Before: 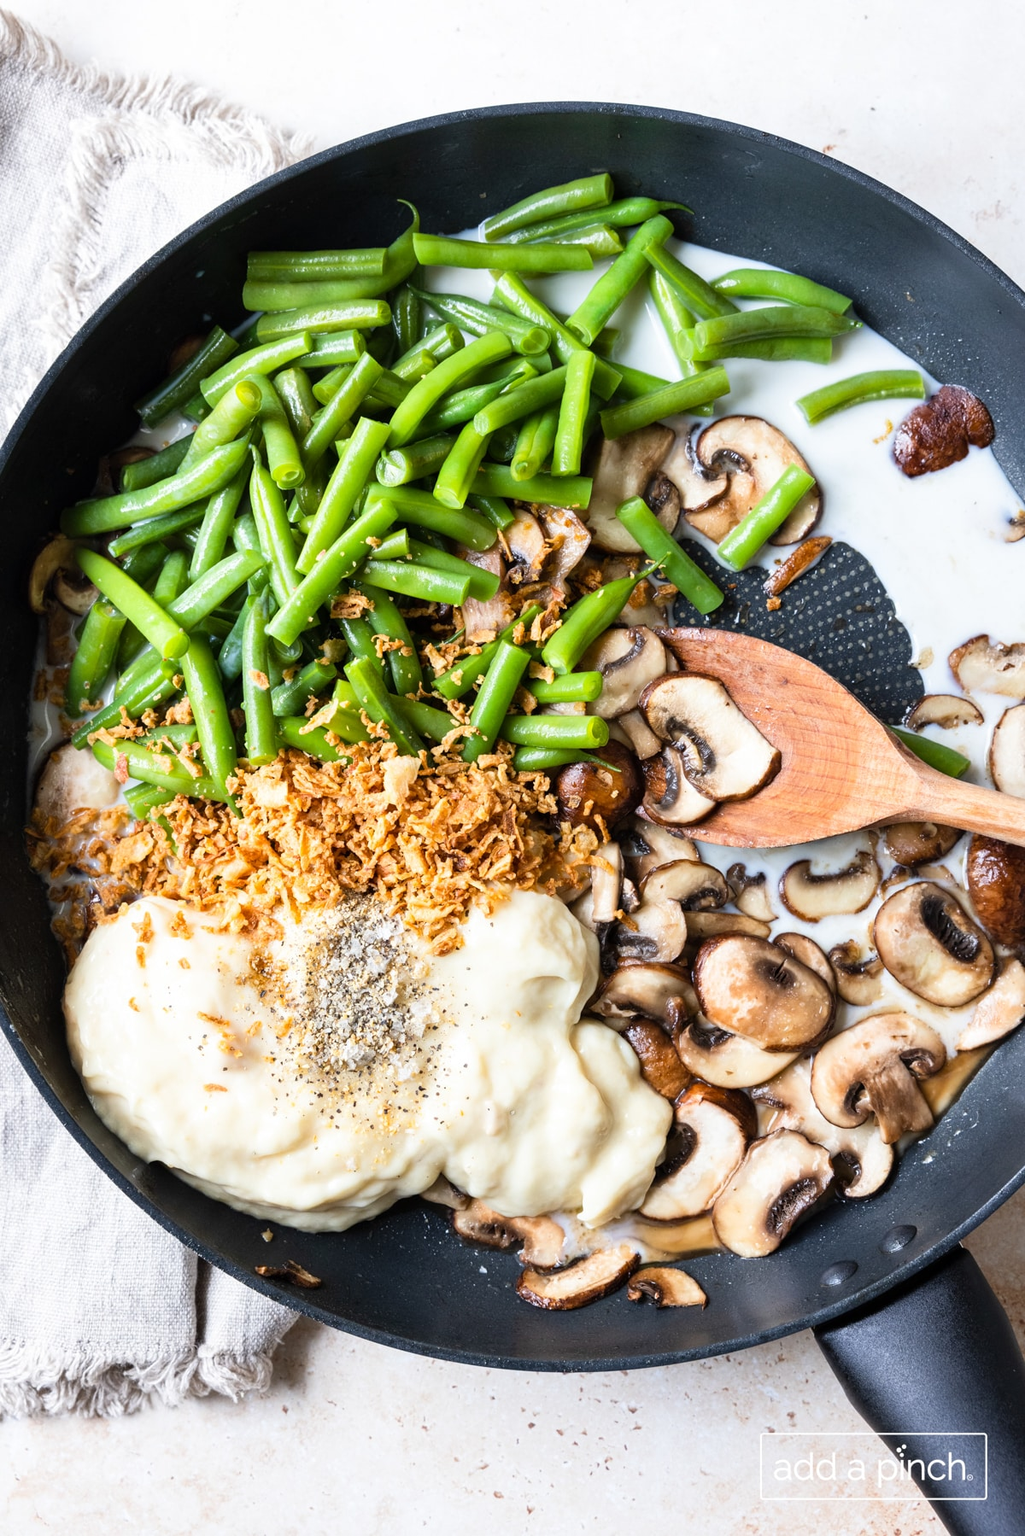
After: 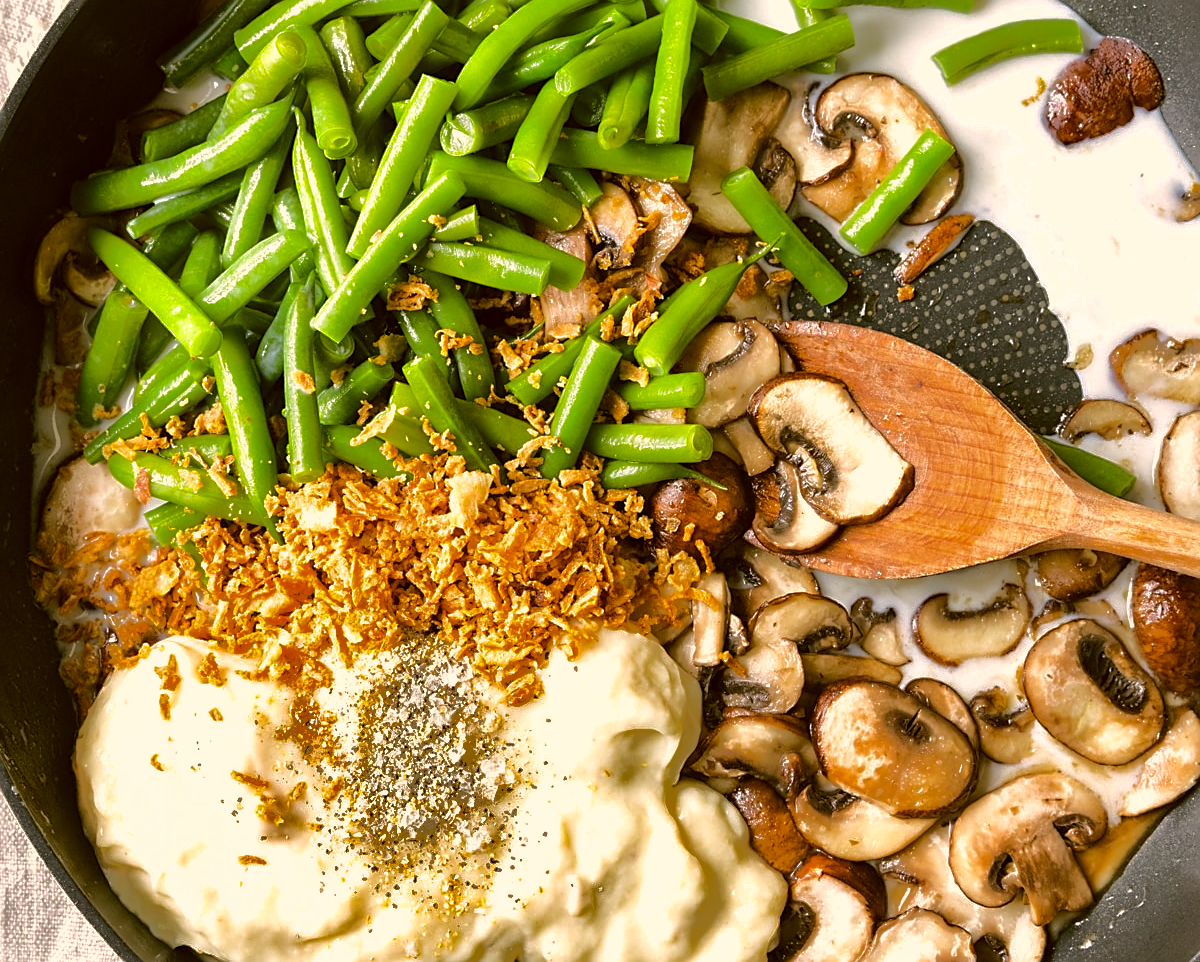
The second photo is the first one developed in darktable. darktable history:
sharpen: on, module defaults
exposure: exposure 0.128 EV, compensate highlight preservation false
shadows and highlights: shadows 25, highlights -70
crop and rotate: top 23.043%, bottom 23.437%
color correction: highlights a* 8.98, highlights b* 15.09, shadows a* -0.49, shadows b* 26.52
